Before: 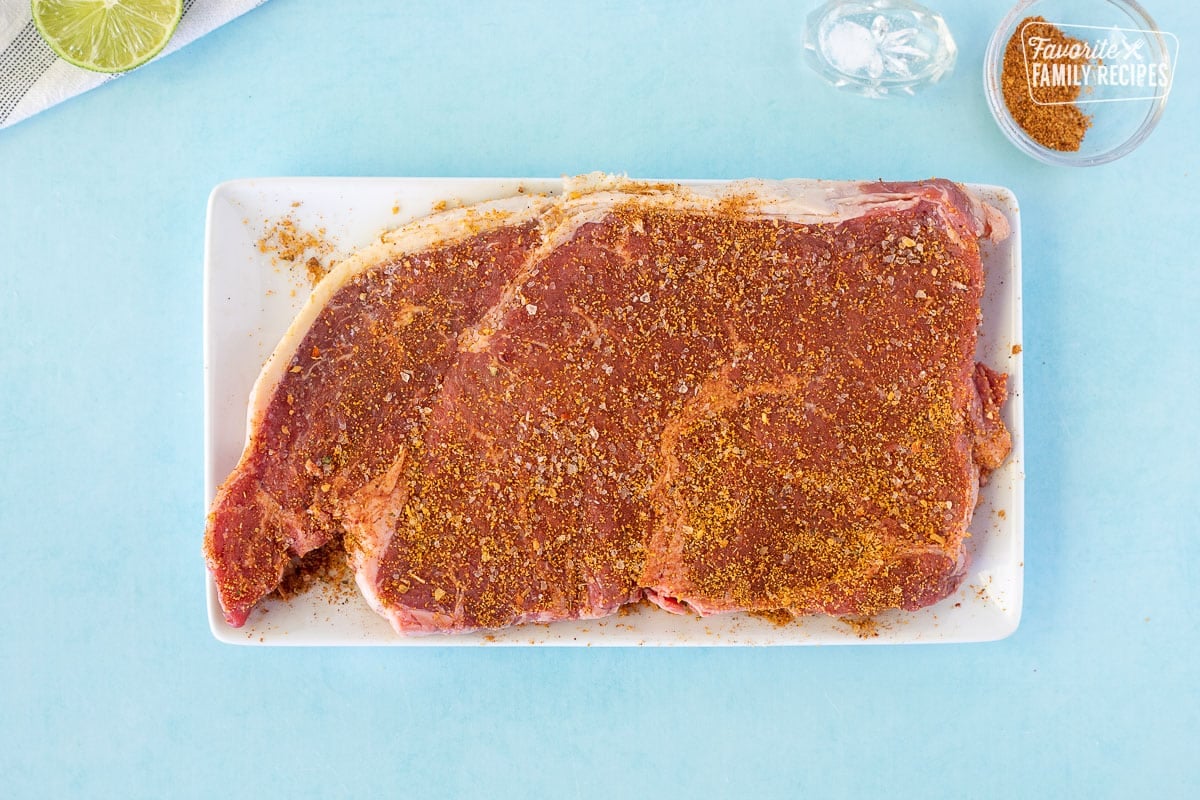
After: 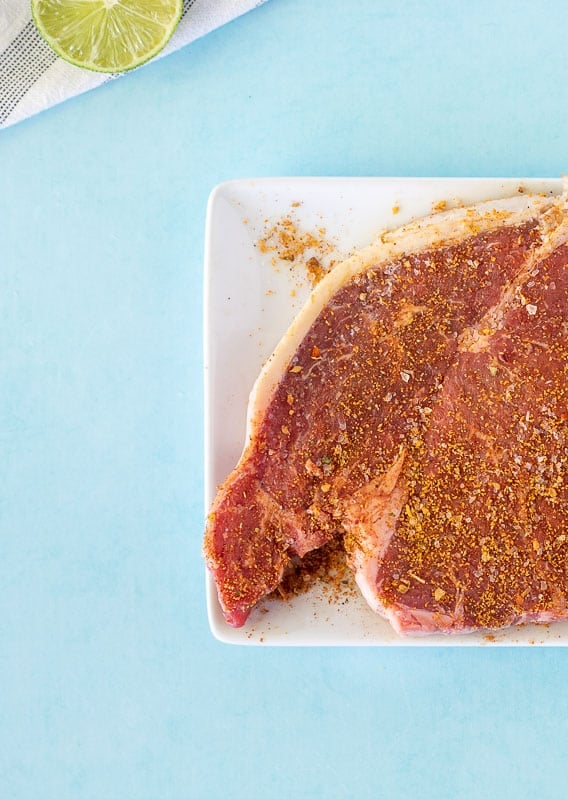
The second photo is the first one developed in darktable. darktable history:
crop and rotate: left 0.056%, top 0%, right 52.554%
